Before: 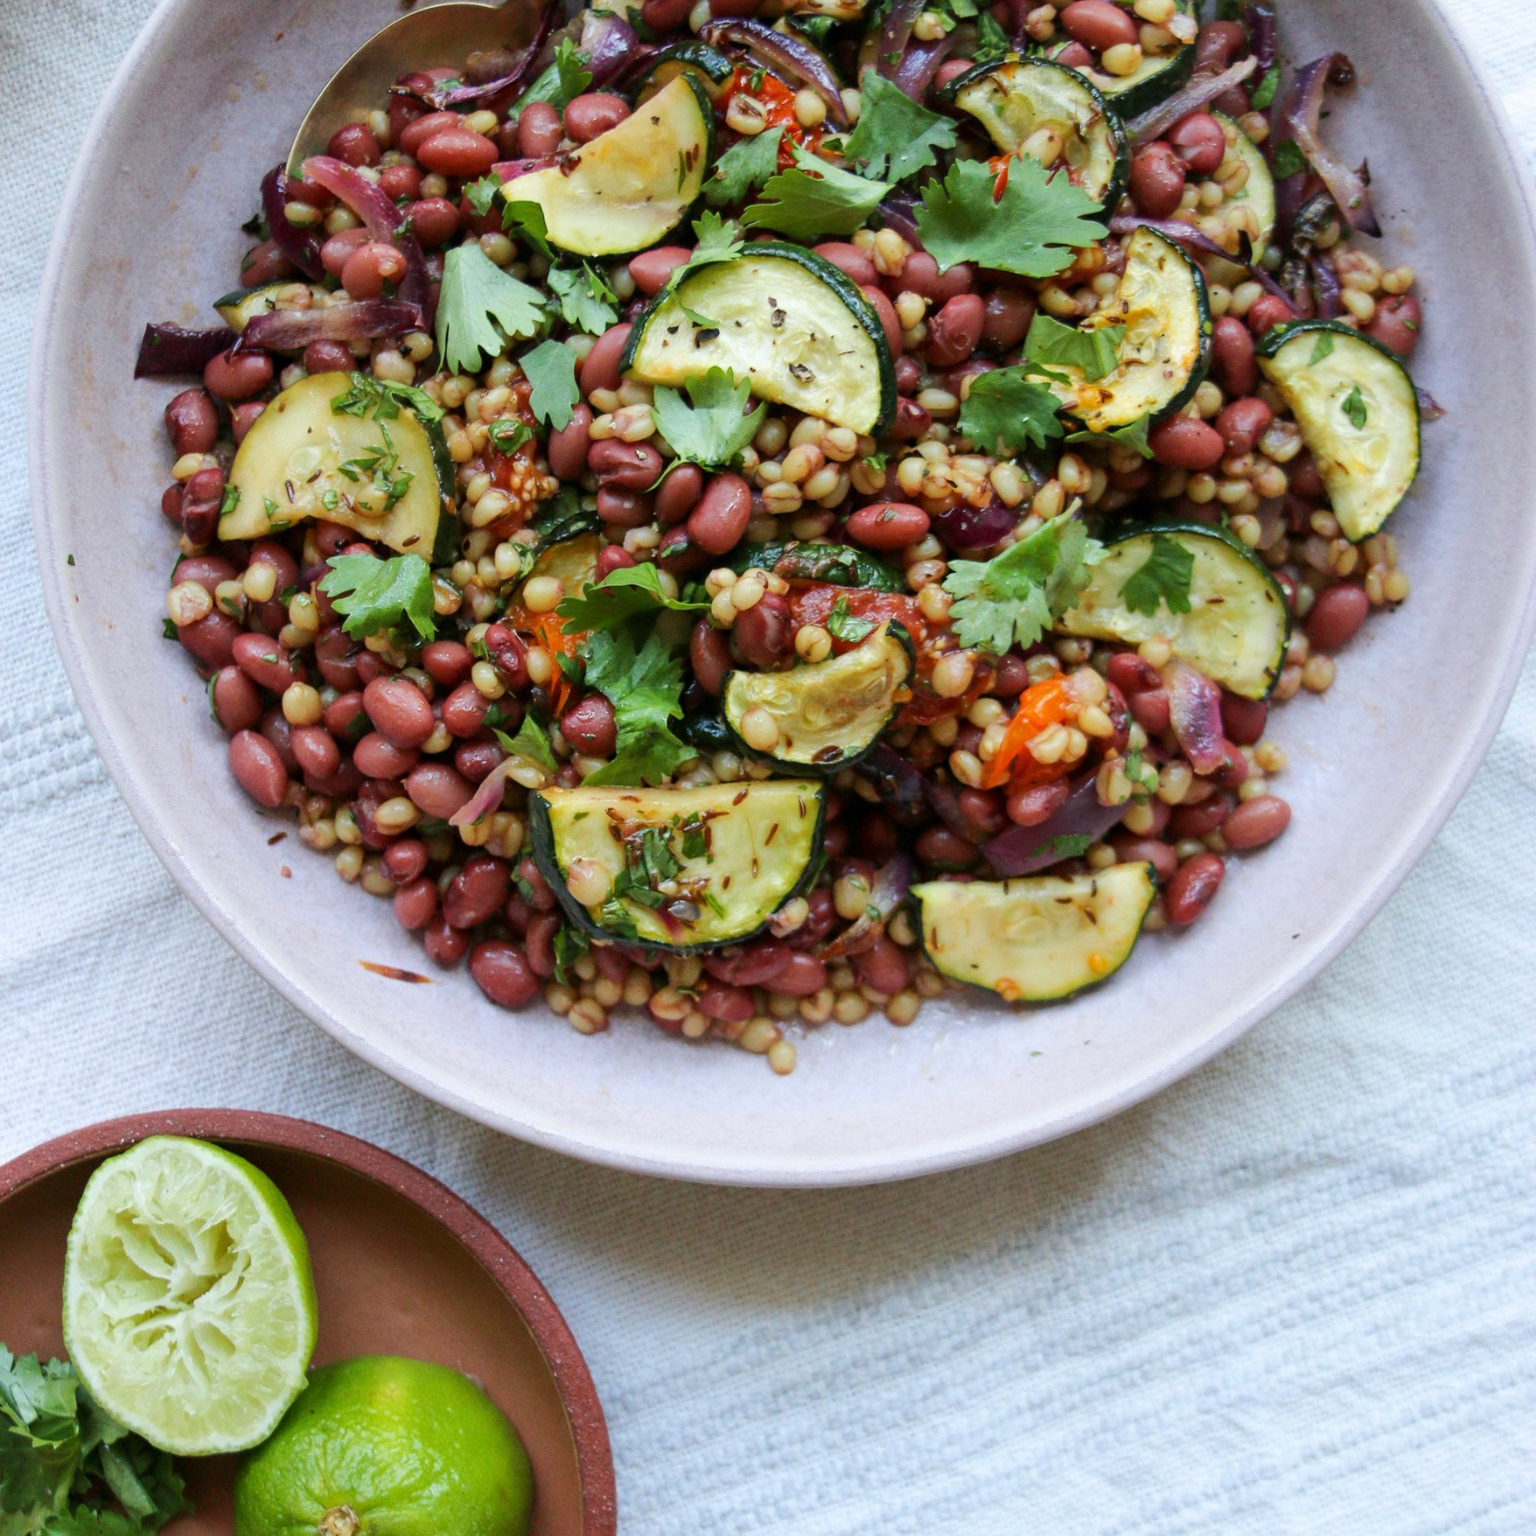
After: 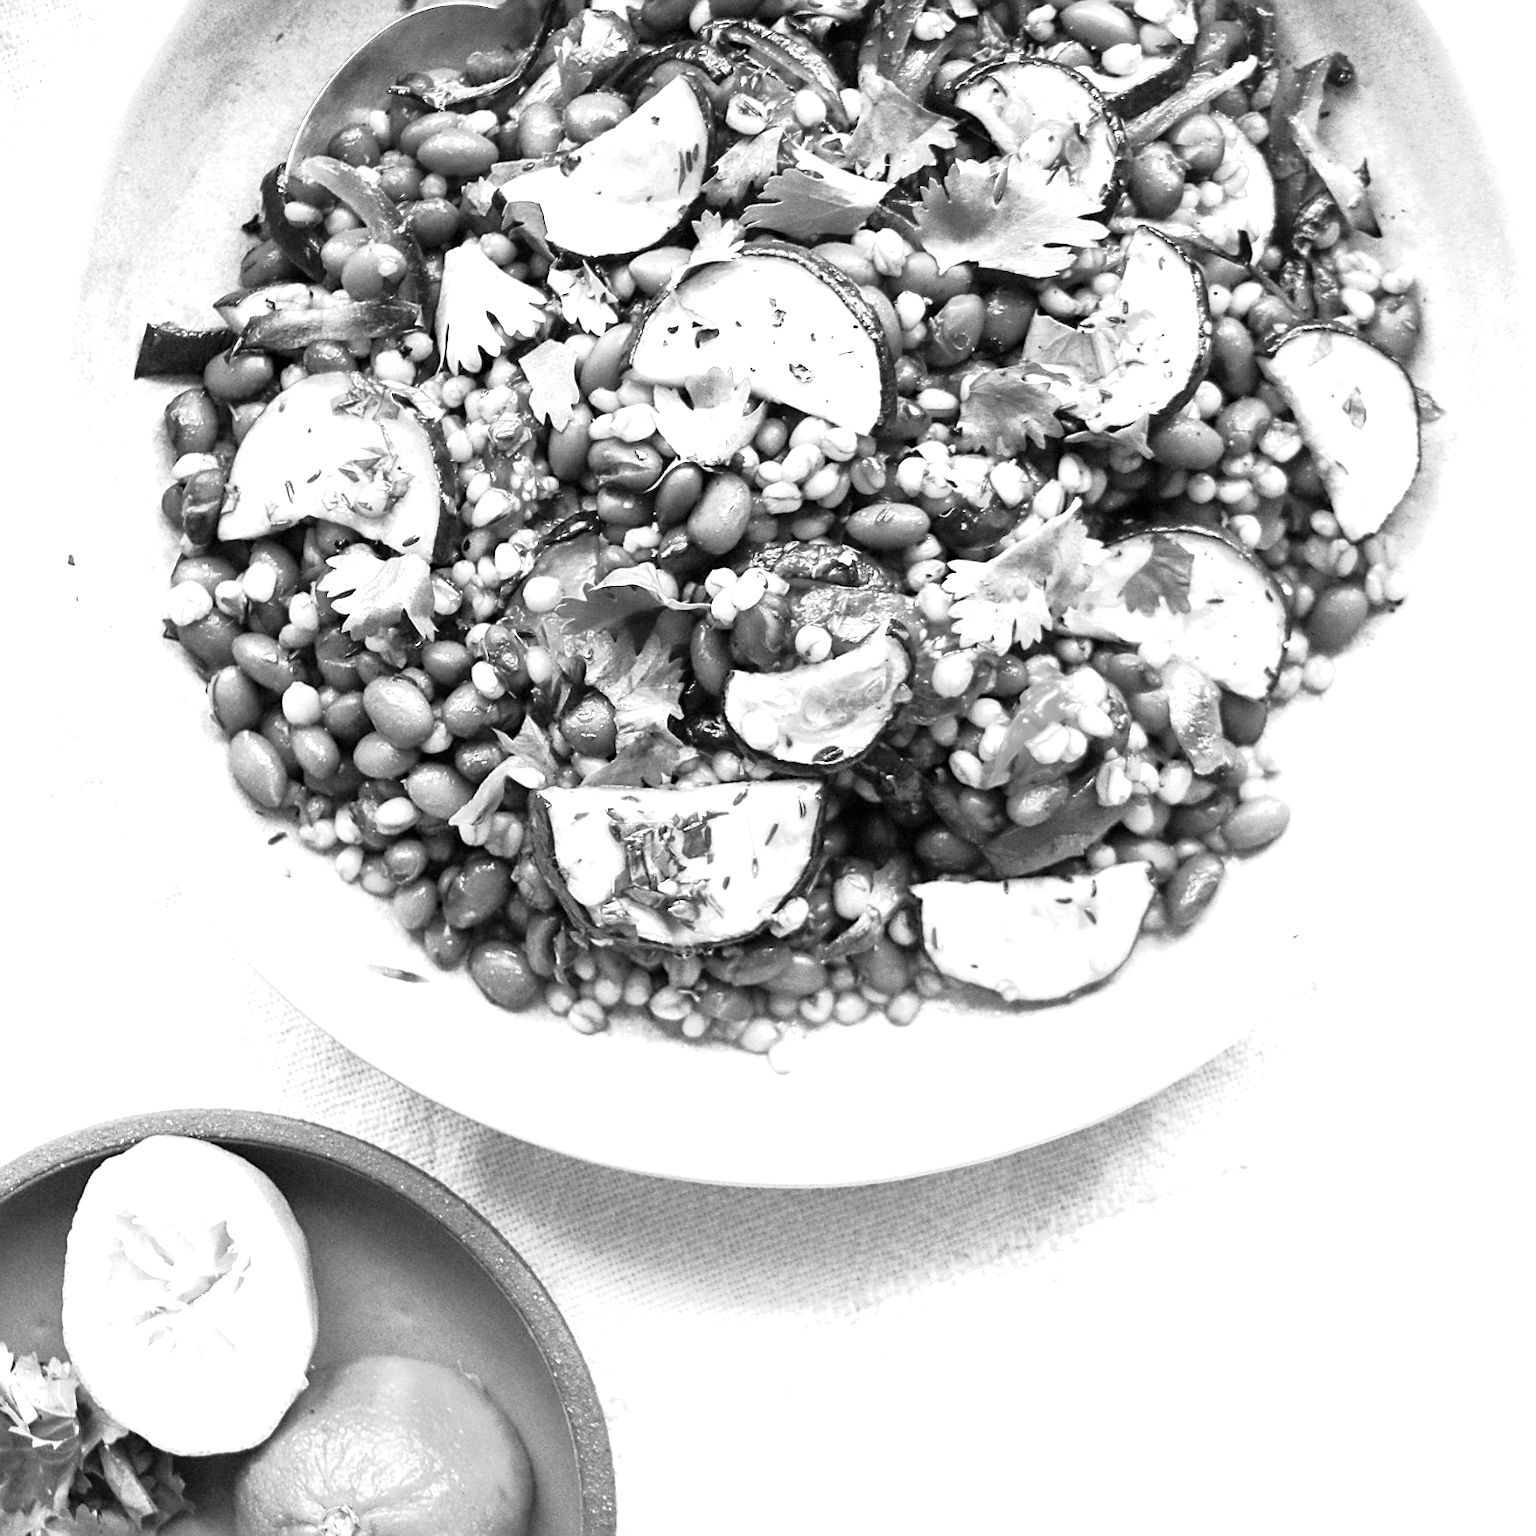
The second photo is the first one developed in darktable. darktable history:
exposure: black level correction 0, exposure 1.75 EV, compensate exposure bias true, compensate highlight preservation false
tone curve: curves: ch0 [(0, 0) (0.058, 0.037) (0.214, 0.183) (0.304, 0.288) (0.561, 0.554) (0.687, 0.677) (0.768, 0.768) (0.858, 0.861) (0.987, 0.945)]; ch1 [(0, 0) (0.172, 0.123) (0.312, 0.296) (0.432, 0.448) (0.471, 0.469) (0.502, 0.5) (0.521, 0.505) (0.565, 0.569) (0.663, 0.663) (0.703, 0.721) (0.857, 0.917) (1, 1)]; ch2 [(0, 0) (0.411, 0.424) (0.485, 0.497) (0.502, 0.5) (0.517, 0.511) (0.556, 0.551) (0.626, 0.594) (0.709, 0.661) (1, 1)], color space Lab, independent channels, preserve colors none
monochrome: size 1
sharpen: on, module defaults
